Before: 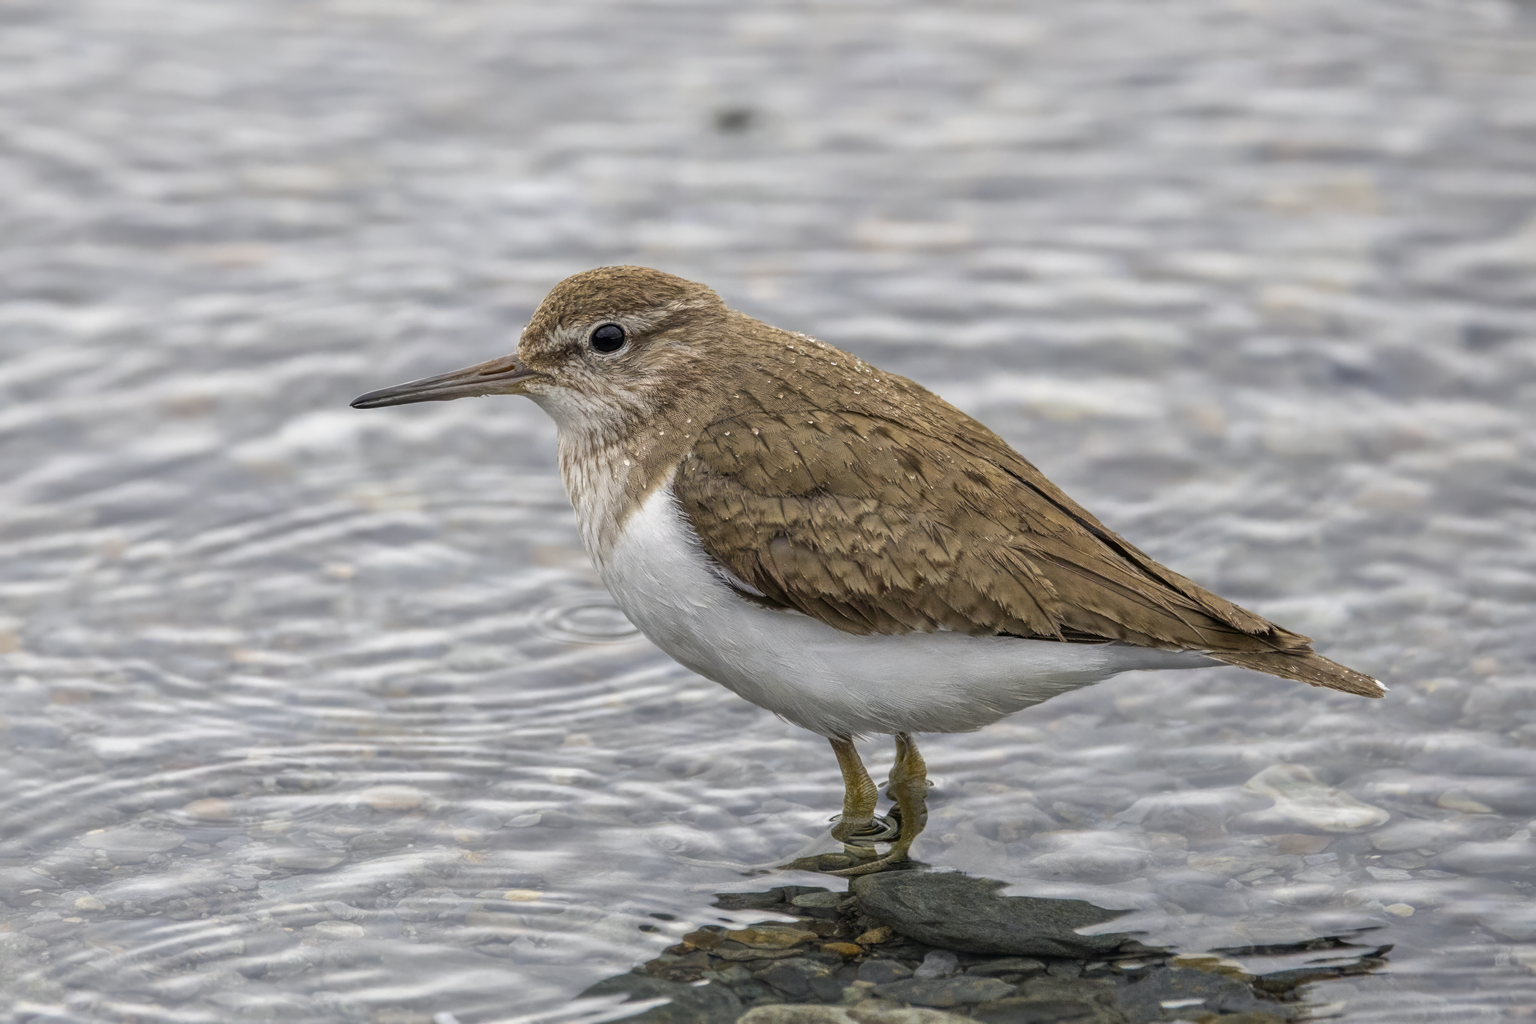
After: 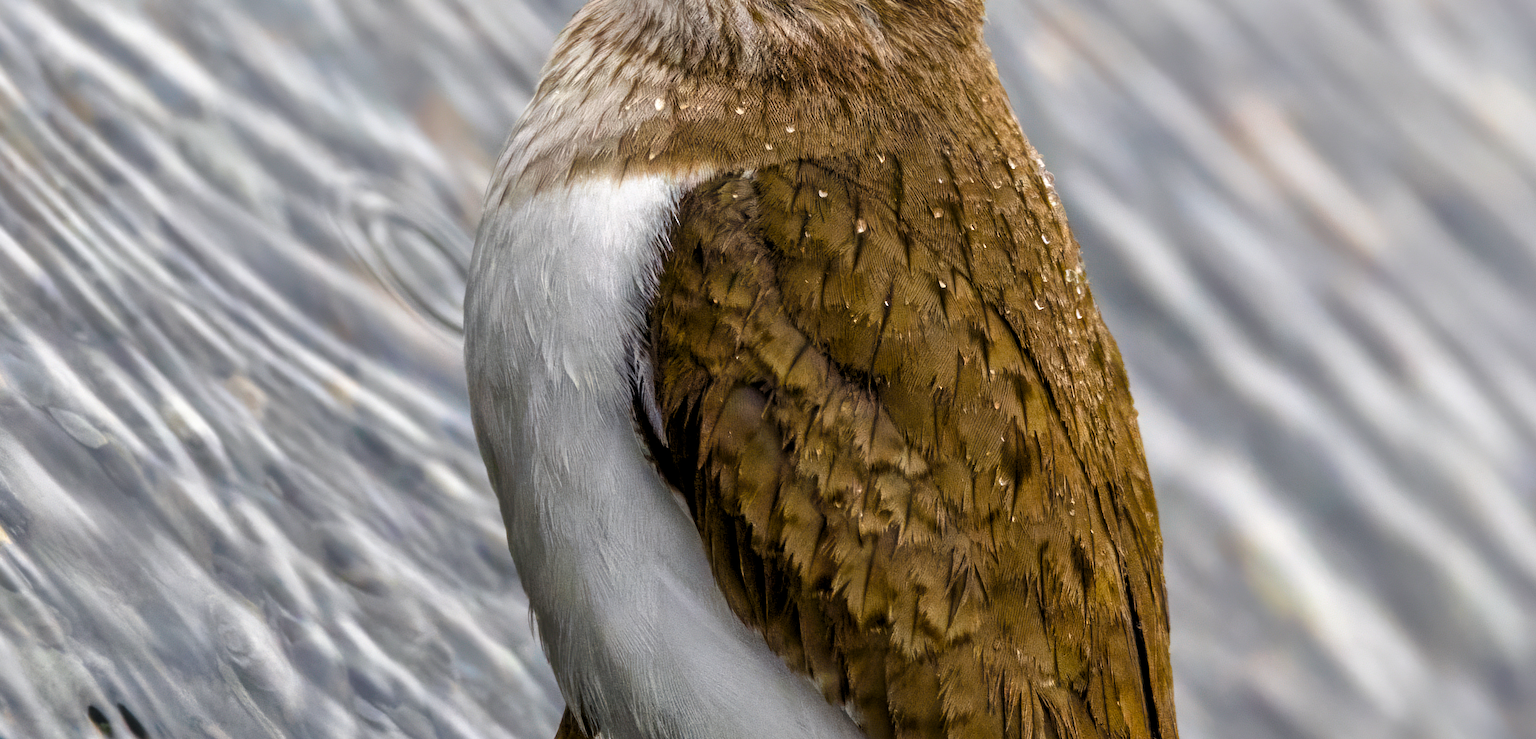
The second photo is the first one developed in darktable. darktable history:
levels: levels [0.116, 0.574, 1]
contrast equalizer: y [[0.5 ×4, 0.483, 0.43], [0.5 ×6], [0.5 ×6], [0 ×6], [0 ×6]]
color balance rgb: power › hue 210.9°, perceptual saturation grading › global saturation 38.792%, perceptual saturation grading › highlights -25.635%, perceptual saturation grading › mid-tones 34.781%, perceptual saturation grading › shadows 35.593%, global vibrance 30.268%, contrast 9.828%
crop and rotate: angle -44.88°, top 16.759%, right 0.871%, bottom 11.64%
